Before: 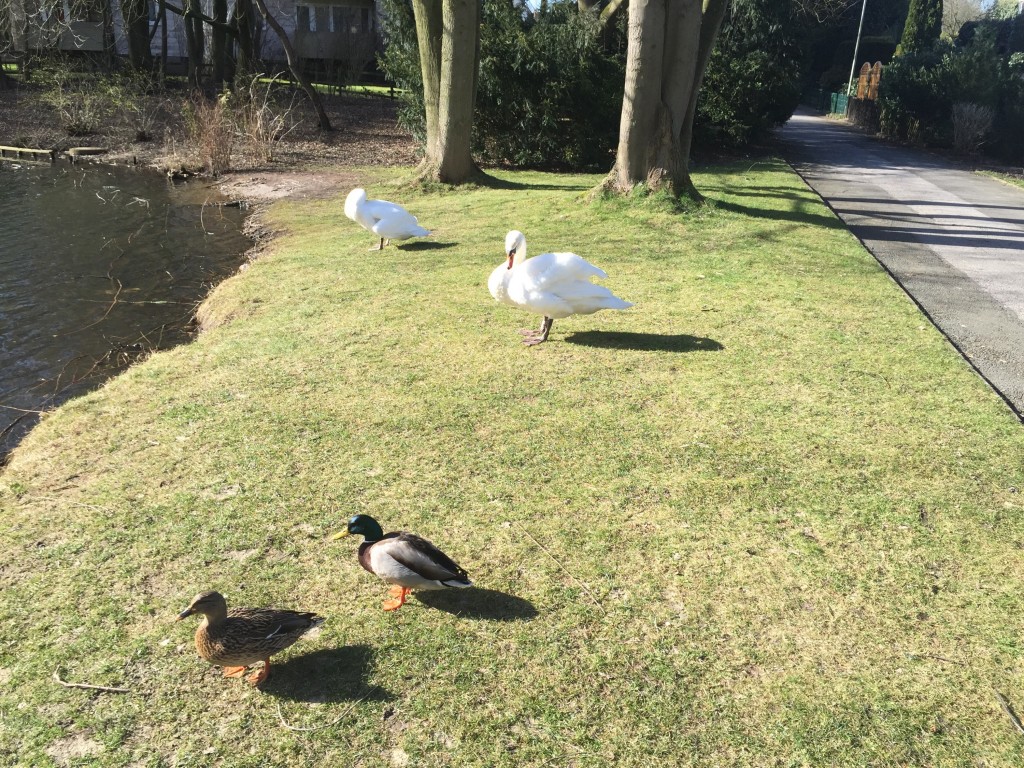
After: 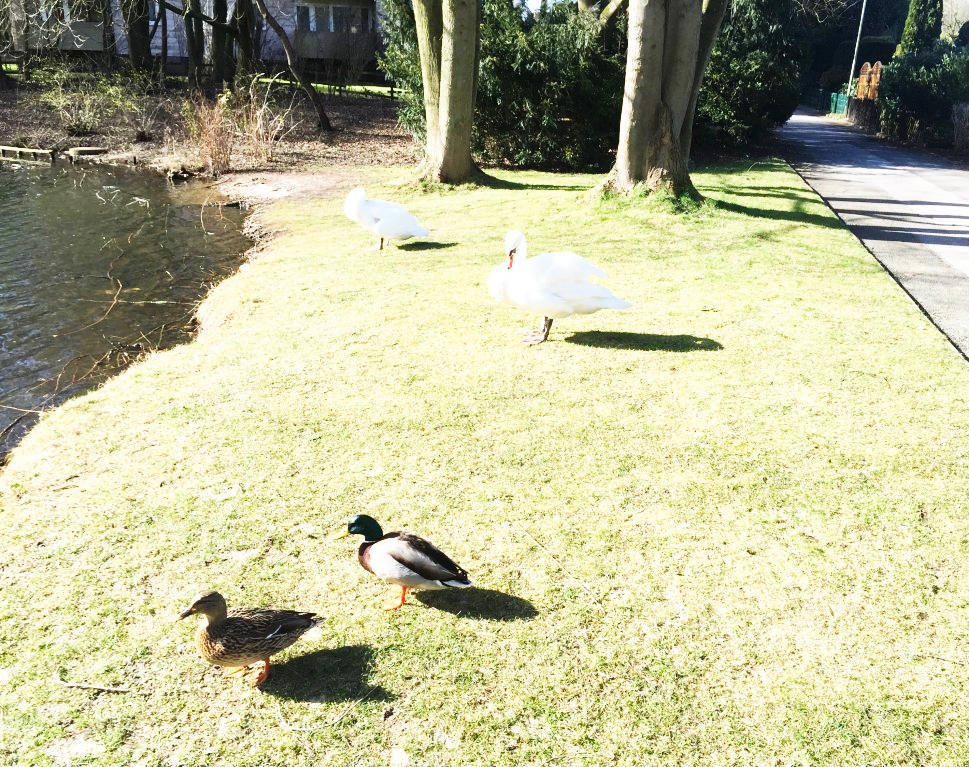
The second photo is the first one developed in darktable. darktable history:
base curve: curves: ch0 [(0, 0) (0.007, 0.004) (0.027, 0.03) (0.046, 0.07) (0.207, 0.54) (0.442, 0.872) (0.673, 0.972) (1, 1)], preserve colors none
crop and rotate: left 0%, right 5.325%
